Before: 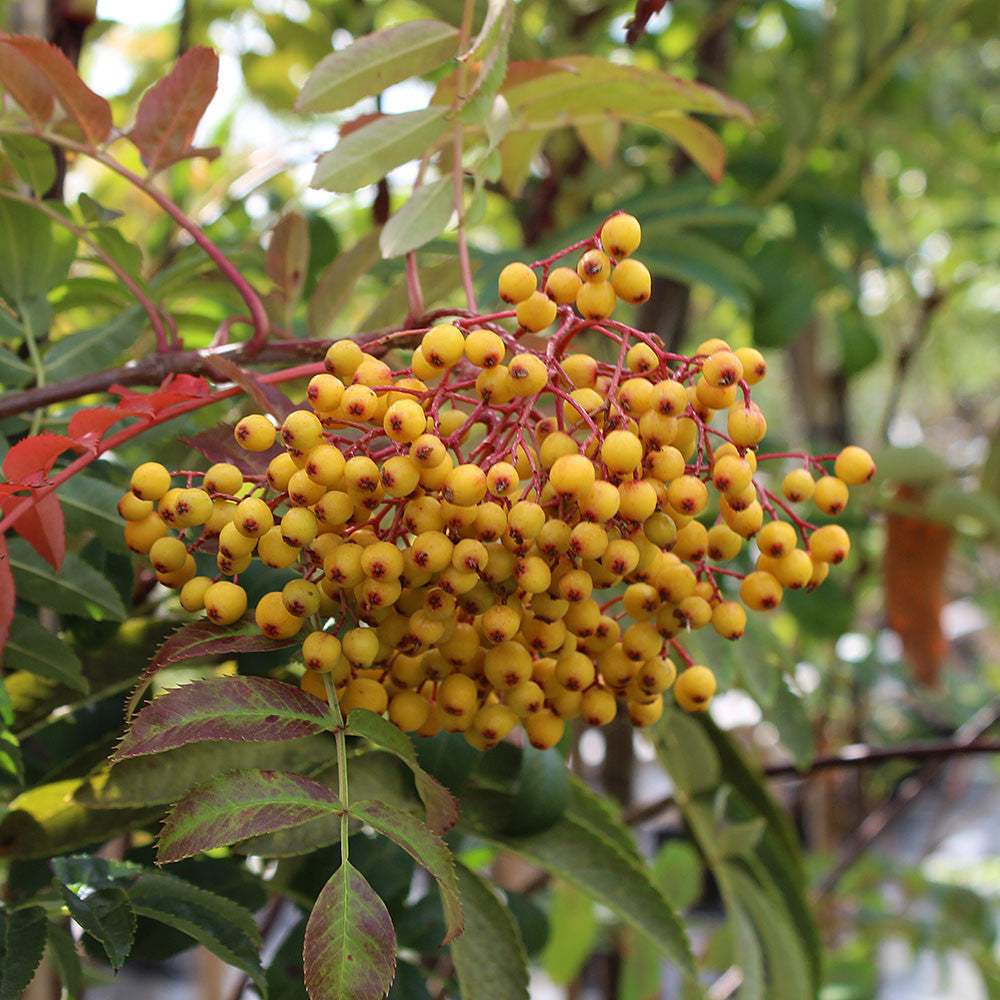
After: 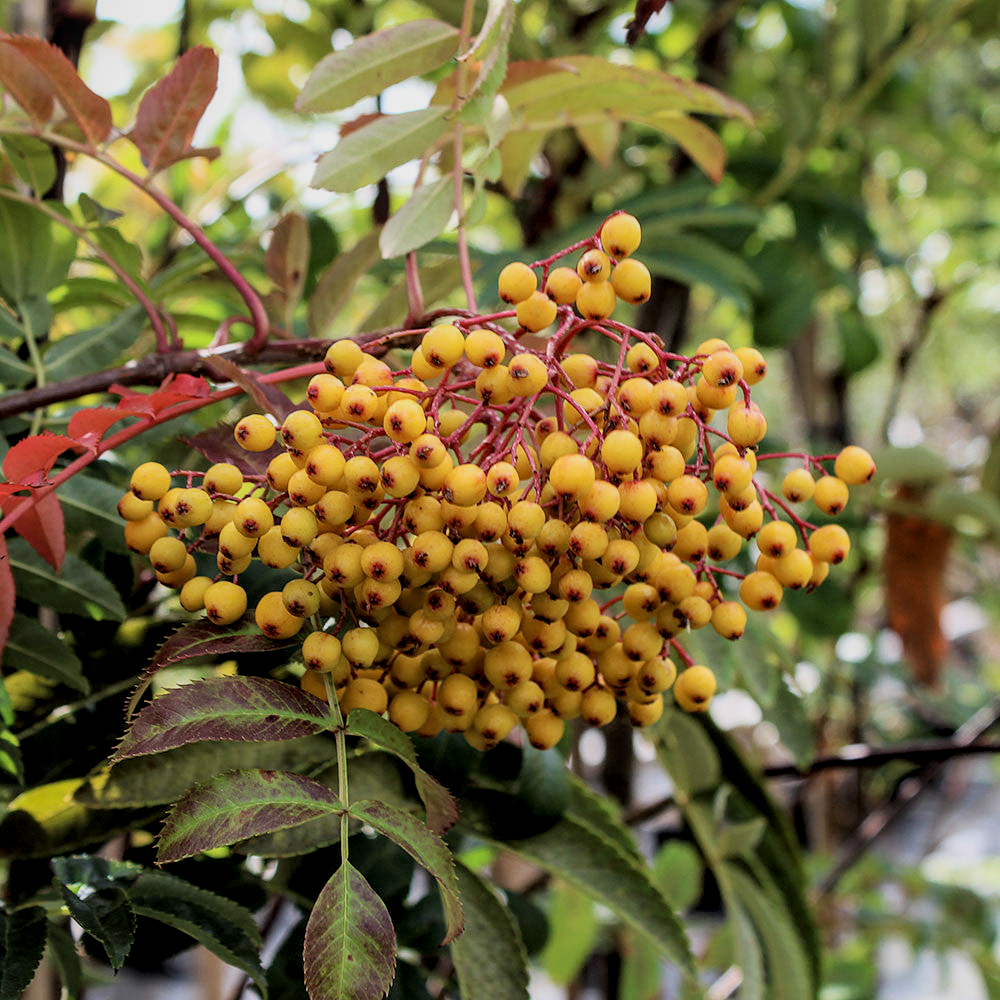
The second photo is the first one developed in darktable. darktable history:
local contrast: on, module defaults
filmic rgb: black relative exposure -7.49 EV, white relative exposure 4.99 EV, threshold 5.94 EV, hardness 3.34, contrast 1.297, enable highlight reconstruction true
